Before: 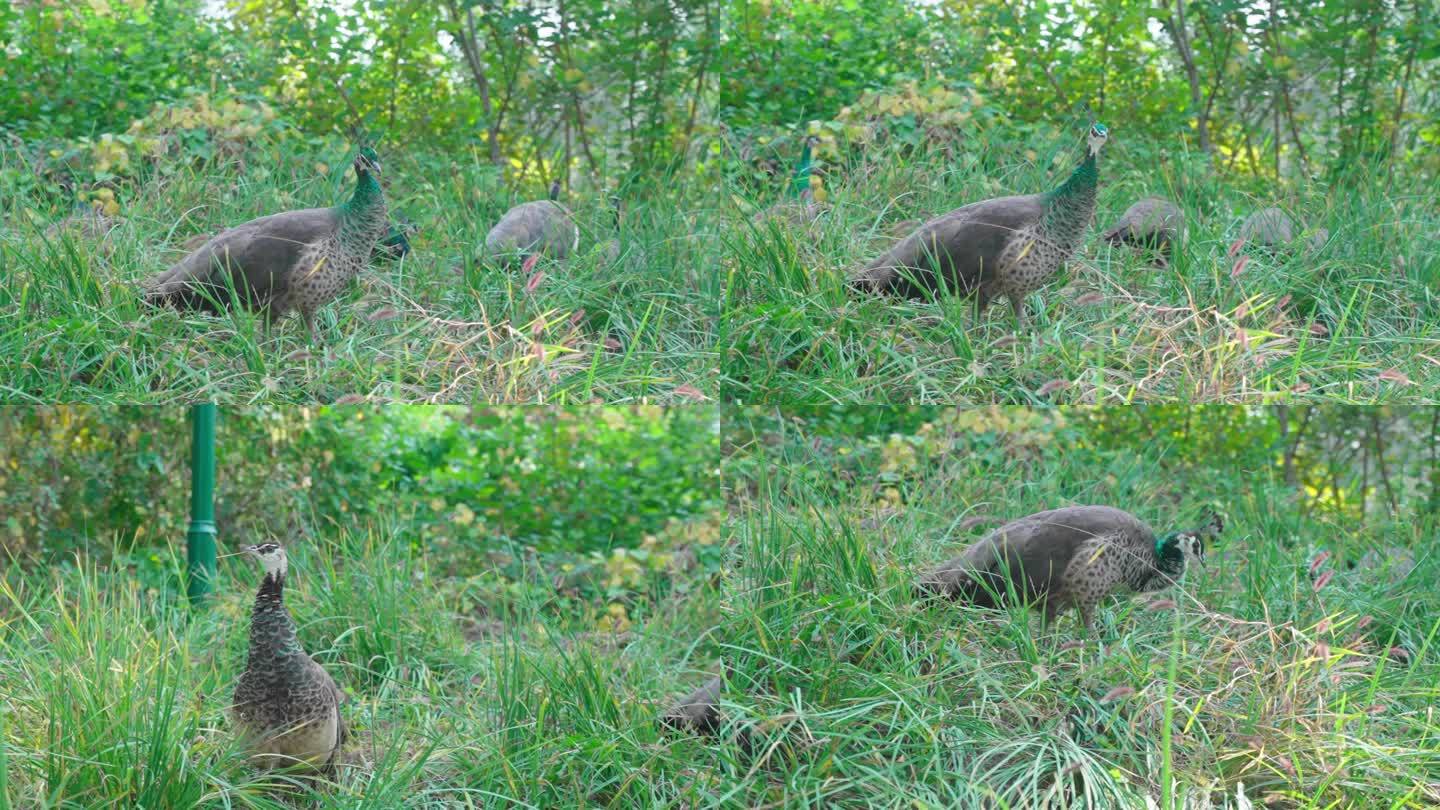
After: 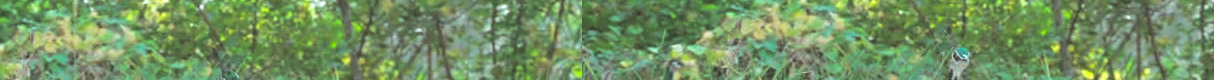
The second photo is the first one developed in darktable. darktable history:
crop and rotate: left 9.644%, top 9.491%, right 6.021%, bottom 80.509%
split-toning: shadows › hue 46.8°, shadows › saturation 0.17, highlights › hue 316.8°, highlights › saturation 0.27, balance -51.82
color balance: contrast 8.5%, output saturation 105%
